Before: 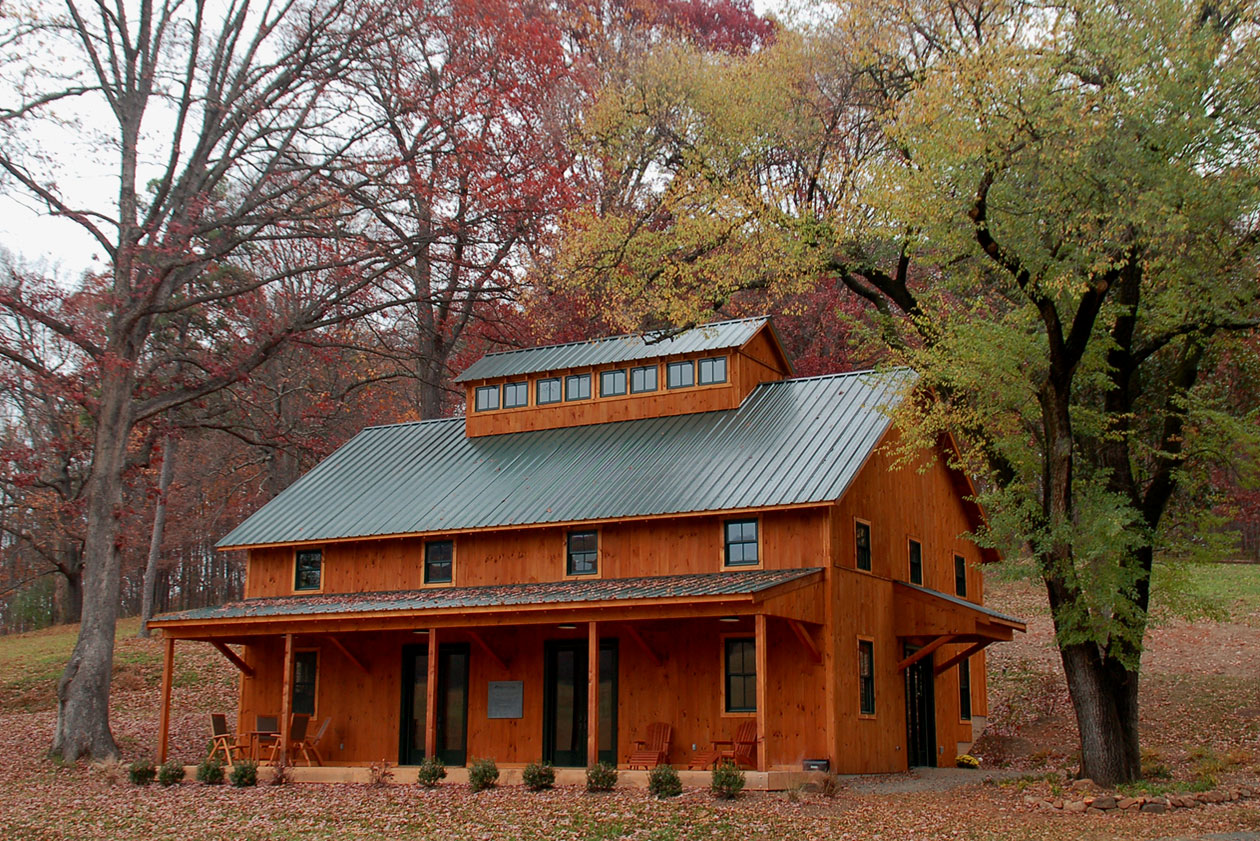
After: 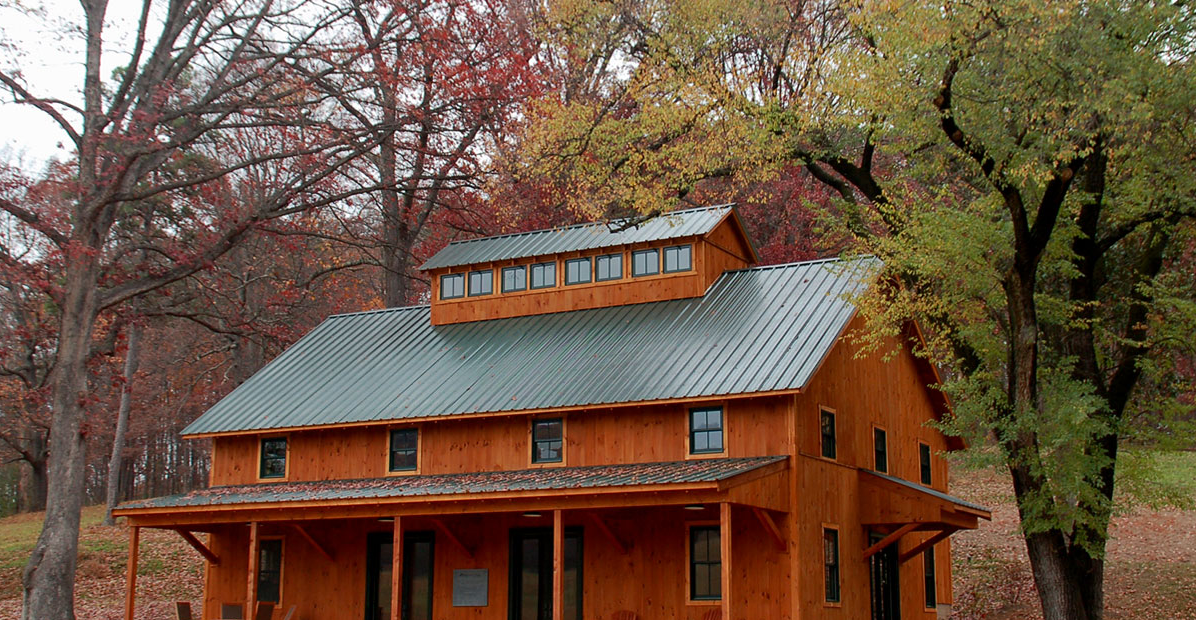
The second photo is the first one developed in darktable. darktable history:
exposure: exposure 0.081 EV, compensate highlight preservation false
crop and rotate: left 2.813%, top 13.541%, right 2.252%, bottom 12.699%
